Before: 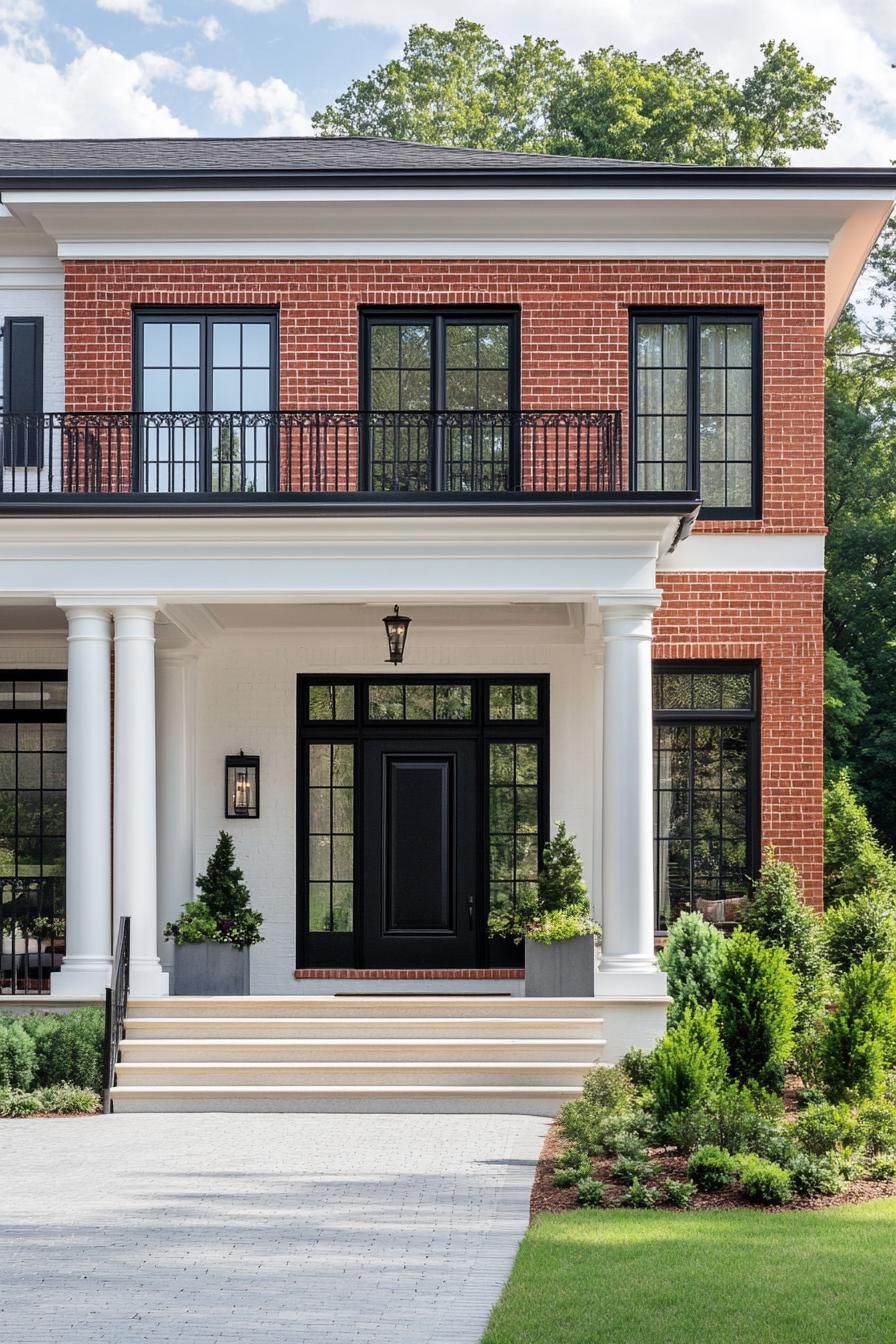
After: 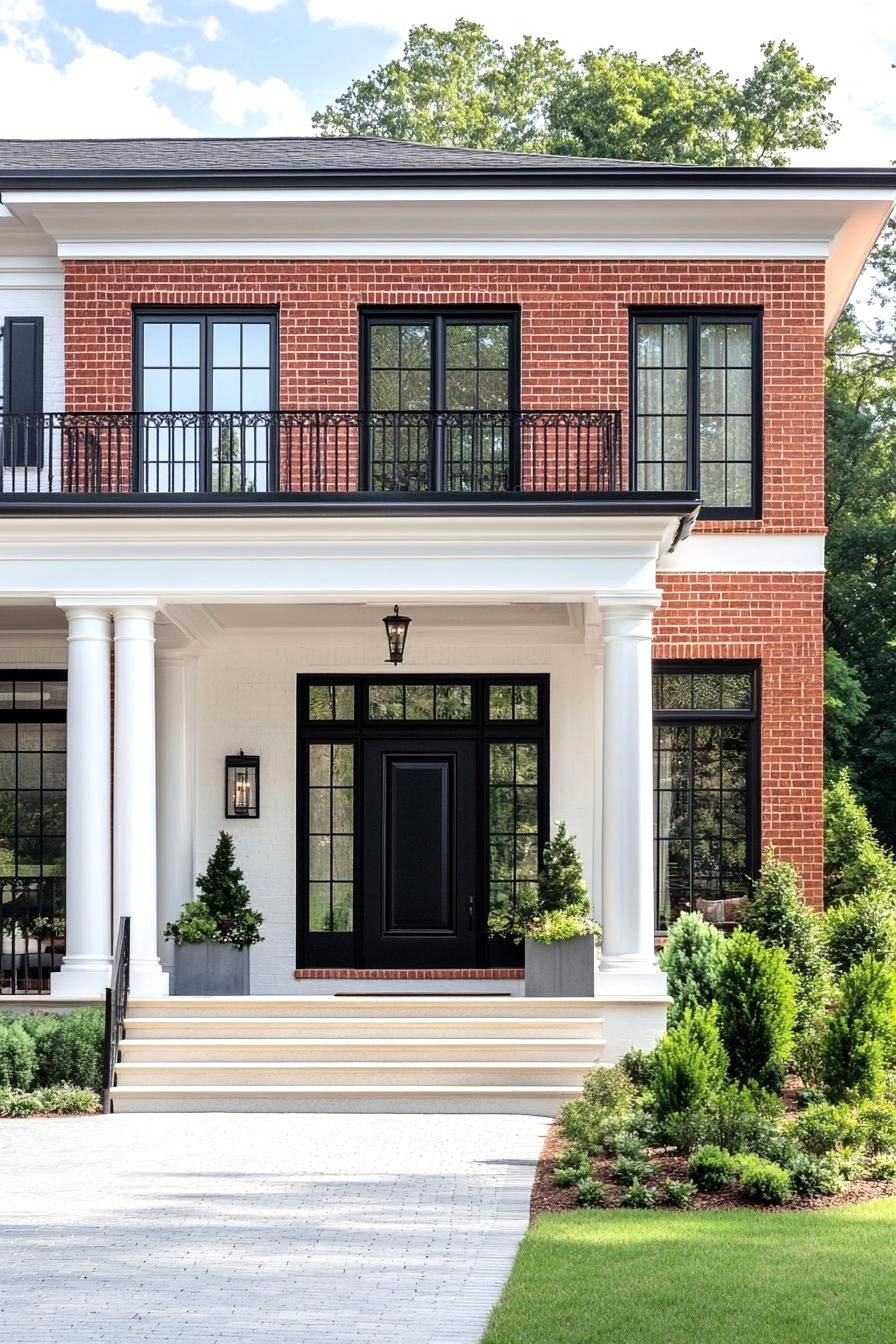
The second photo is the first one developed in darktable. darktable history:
tone equalizer: -8 EV -0.45 EV, -7 EV -0.369 EV, -6 EV -0.341 EV, -5 EV -0.213 EV, -3 EV 0.23 EV, -2 EV 0.317 EV, -1 EV 0.402 EV, +0 EV 0.397 EV
